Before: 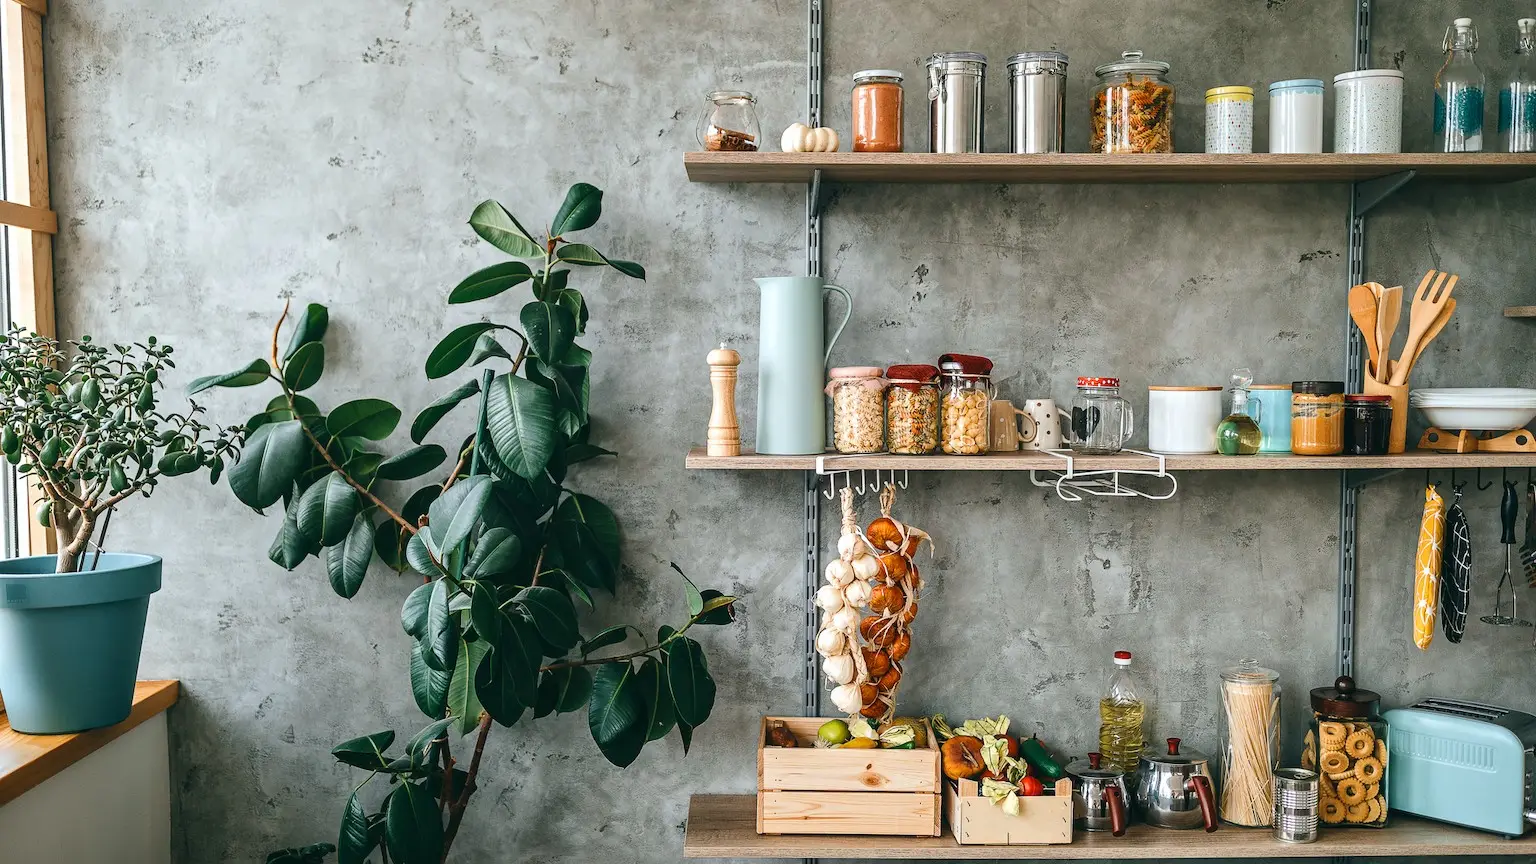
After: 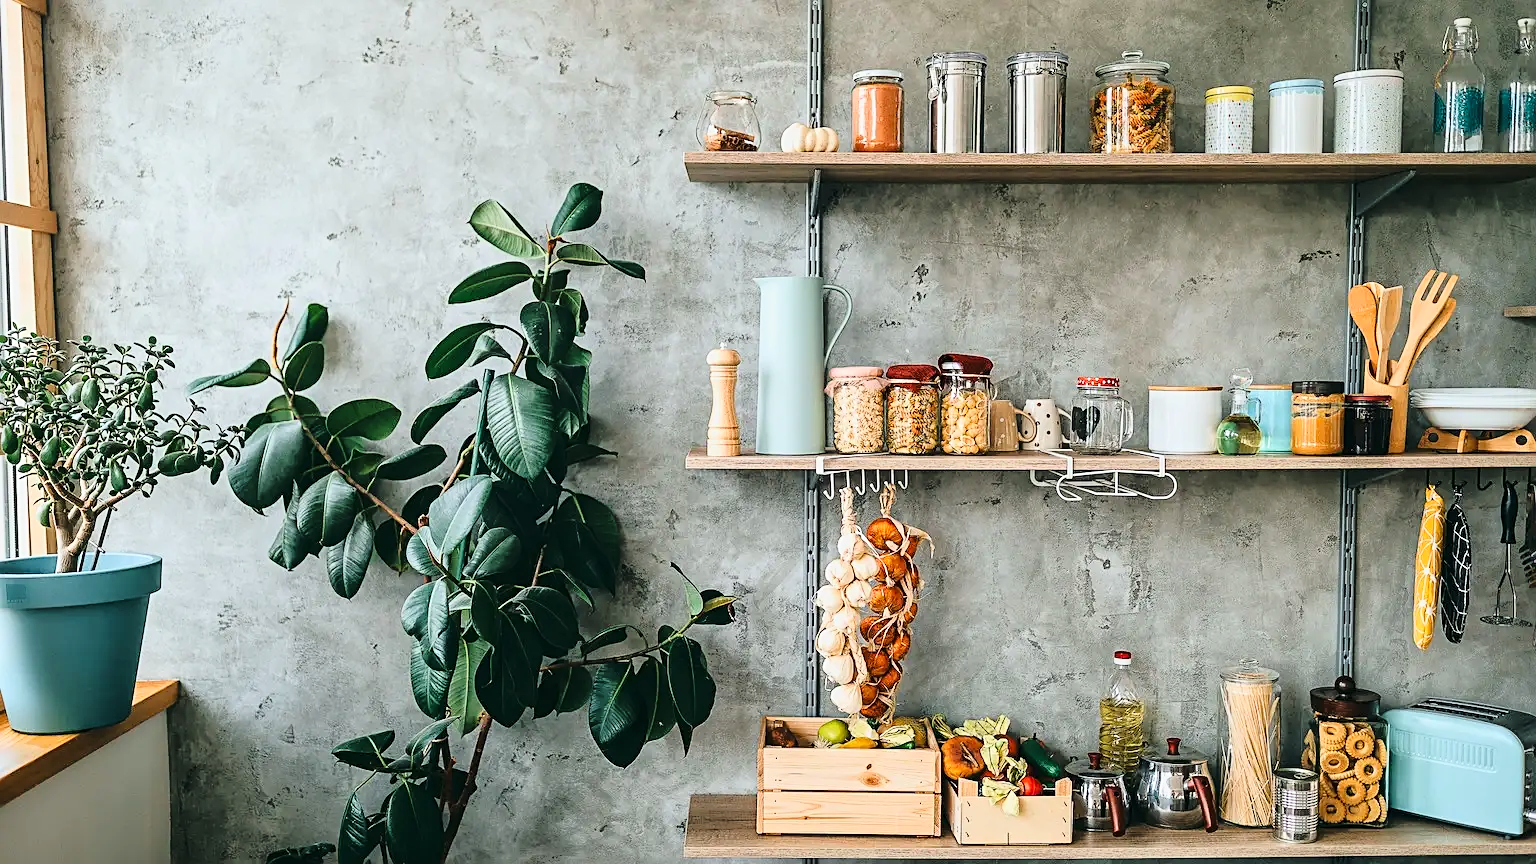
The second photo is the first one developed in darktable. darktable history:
tone curve: curves: ch0 [(0, 0) (0.168, 0.142) (0.359, 0.44) (0.469, 0.544) (0.634, 0.722) (0.858, 0.903) (1, 0.968)]; ch1 [(0, 0) (0.437, 0.453) (0.472, 0.47) (0.502, 0.502) (0.54, 0.534) (0.57, 0.592) (0.618, 0.66) (0.699, 0.749) (0.859, 0.919) (1, 1)]; ch2 [(0, 0) (0.33, 0.301) (0.421, 0.443) (0.476, 0.498) (0.505, 0.503) (0.547, 0.557) (0.586, 0.634) (0.608, 0.676) (1, 1)], color space Lab, linked channels, preserve colors none
sharpen: on, module defaults
